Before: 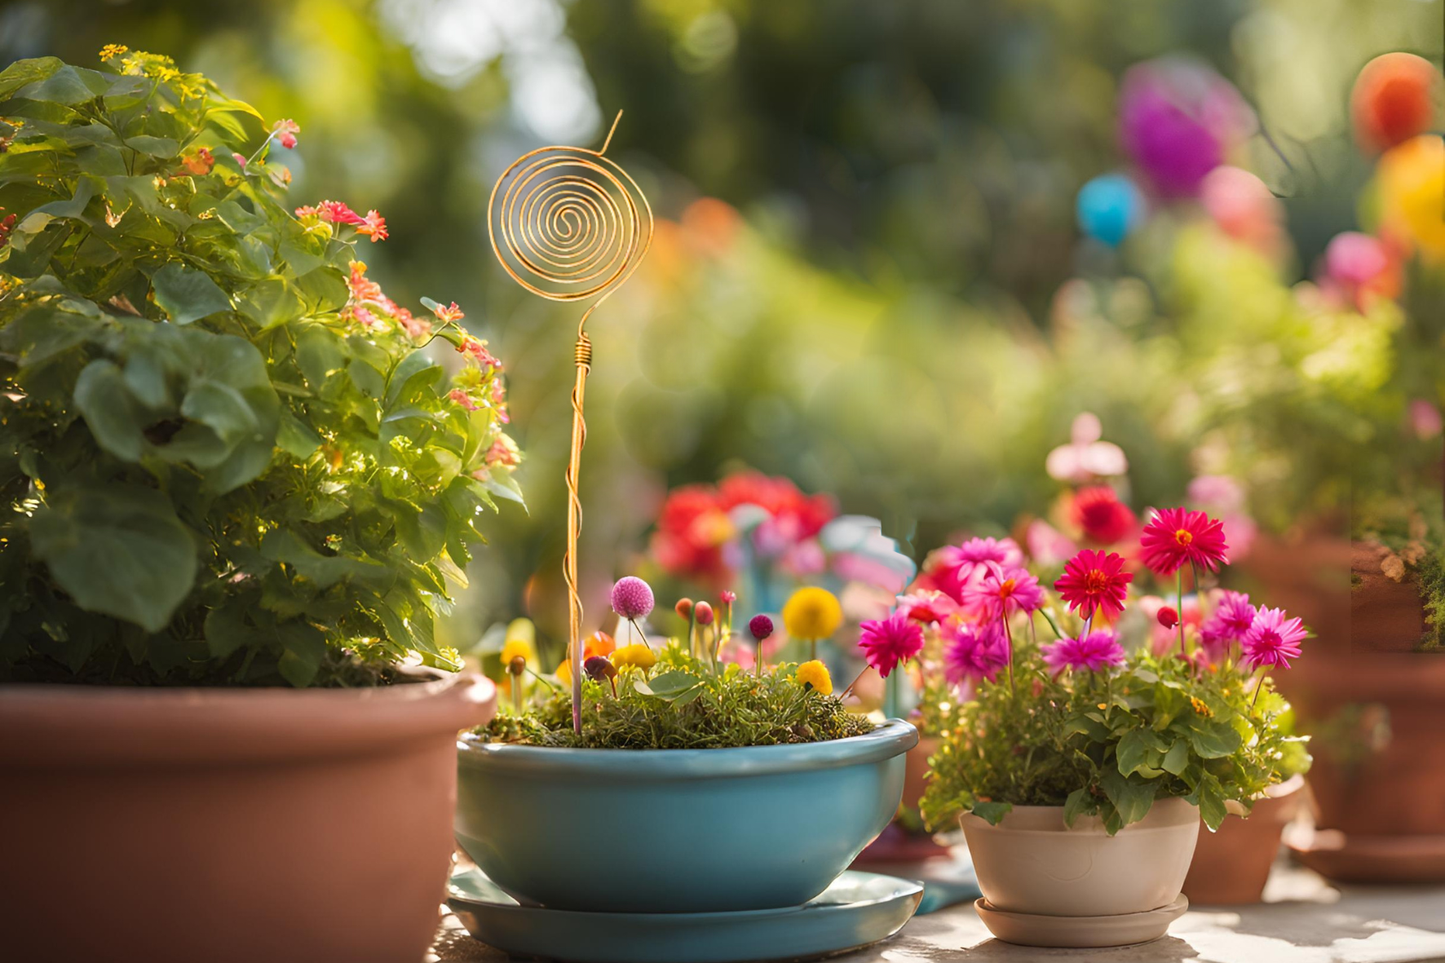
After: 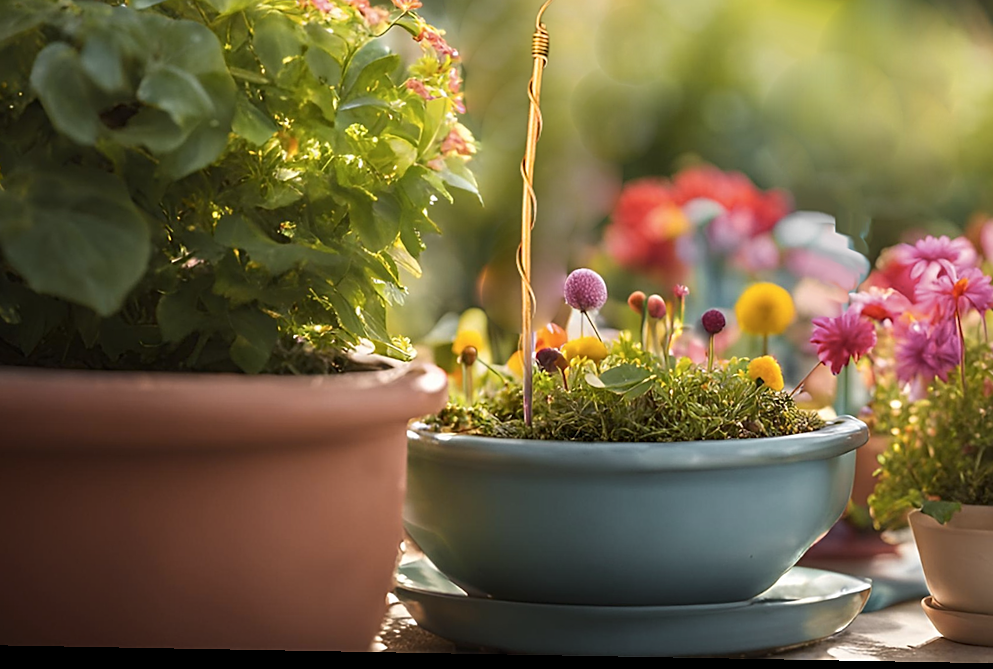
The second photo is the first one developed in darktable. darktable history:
color zones: curves: ch1 [(0.25, 0.61) (0.75, 0.248)]
exposure: exposure -0.026 EV, compensate exposure bias true, compensate highlight preservation false
shadows and highlights: radius 93.93, shadows -13.52, white point adjustment 0.261, highlights 33.11, compress 48.45%, soften with gaussian
crop and rotate: angle -1.03°, left 3.665%, top 32.288%, right 28.405%
contrast brightness saturation: contrast 0.059, brightness -0.011, saturation -0.222
sharpen: on, module defaults
